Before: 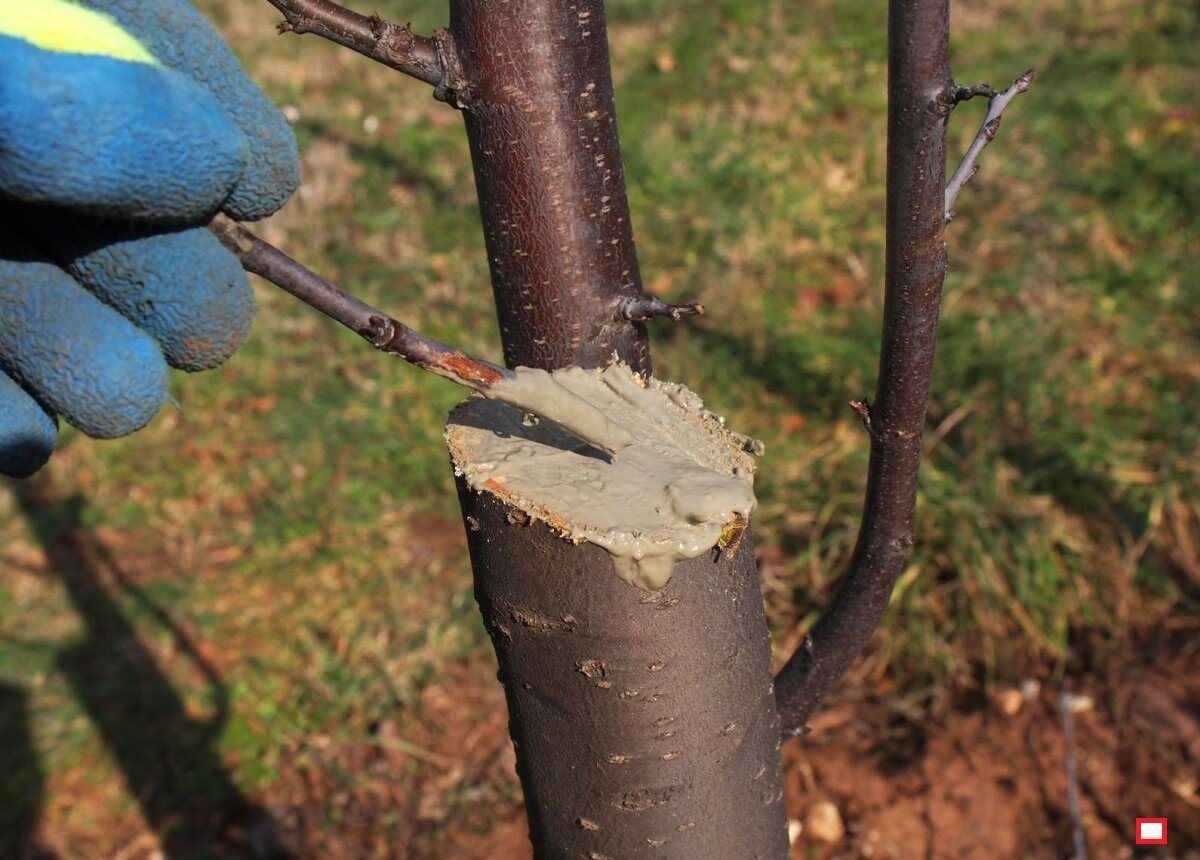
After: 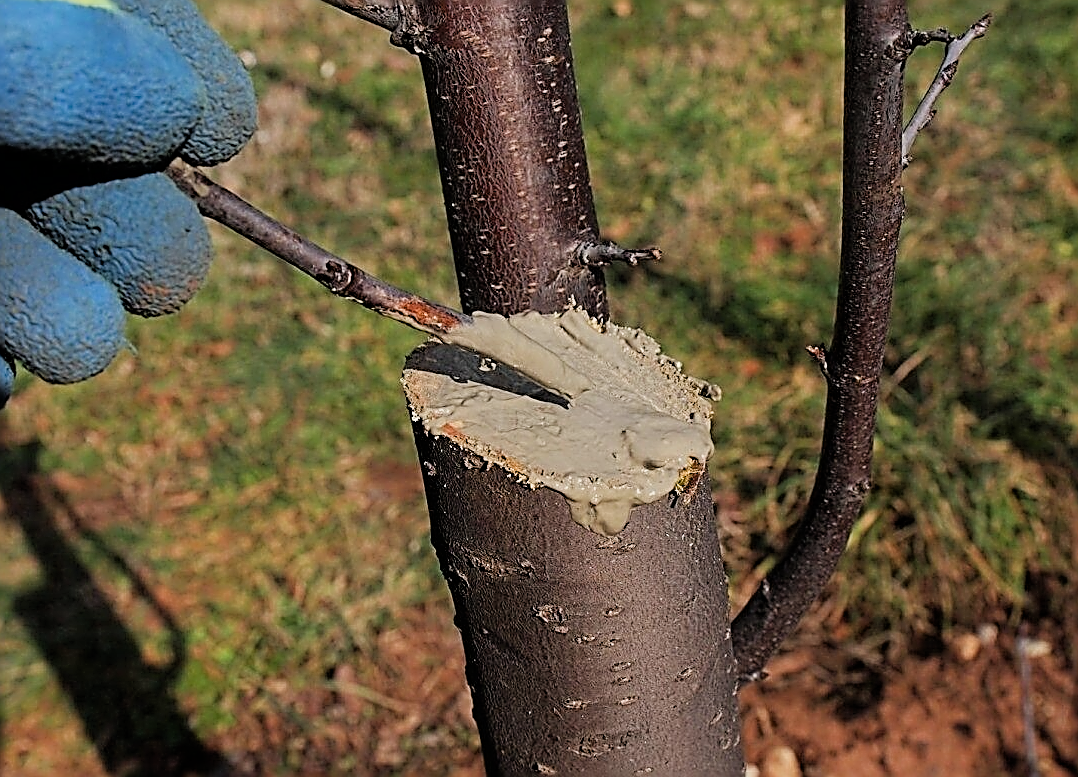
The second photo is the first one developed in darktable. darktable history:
sharpen: amount 1.994
crop: left 3.638%, top 6.403%, right 6.513%, bottom 3.2%
filmic rgb: black relative exposure -7.9 EV, white relative exposure 4.1 EV, hardness 4.07, latitude 51.49%, contrast 1.009, shadows ↔ highlights balance 6.03%
